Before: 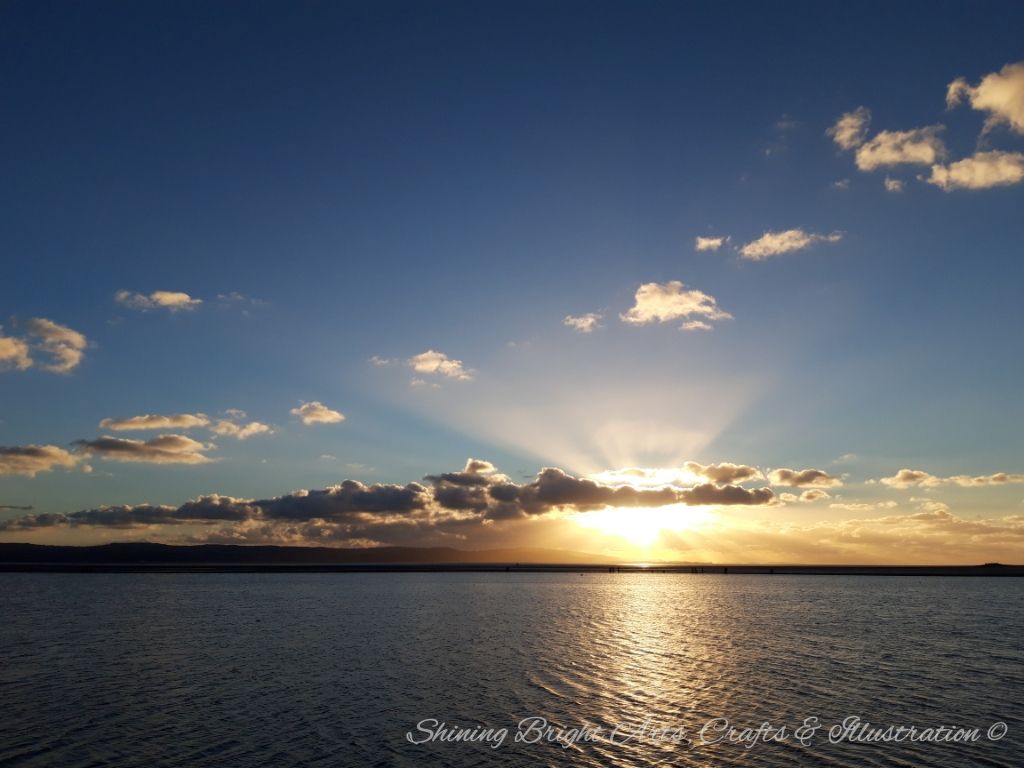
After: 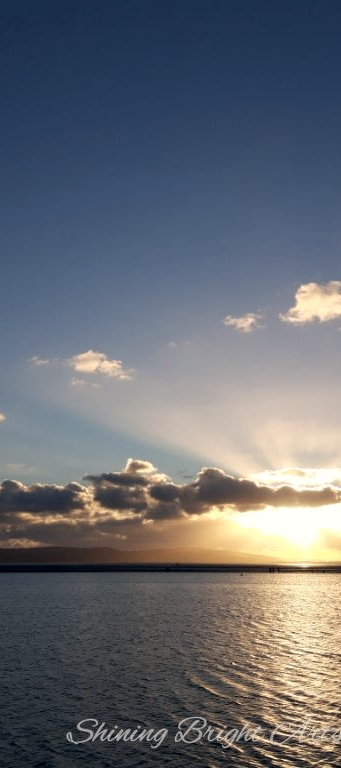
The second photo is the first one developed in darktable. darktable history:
color correction: highlights a* 2.91, highlights b* 4.99, shadows a* -2.06, shadows b* -4.89, saturation 0.807
crop: left 33.245%, right 33.374%
contrast equalizer: y [[0.6 ×6], [0.55 ×6], [0 ×6], [0 ×6], [0 ×6]], mix 0.145
